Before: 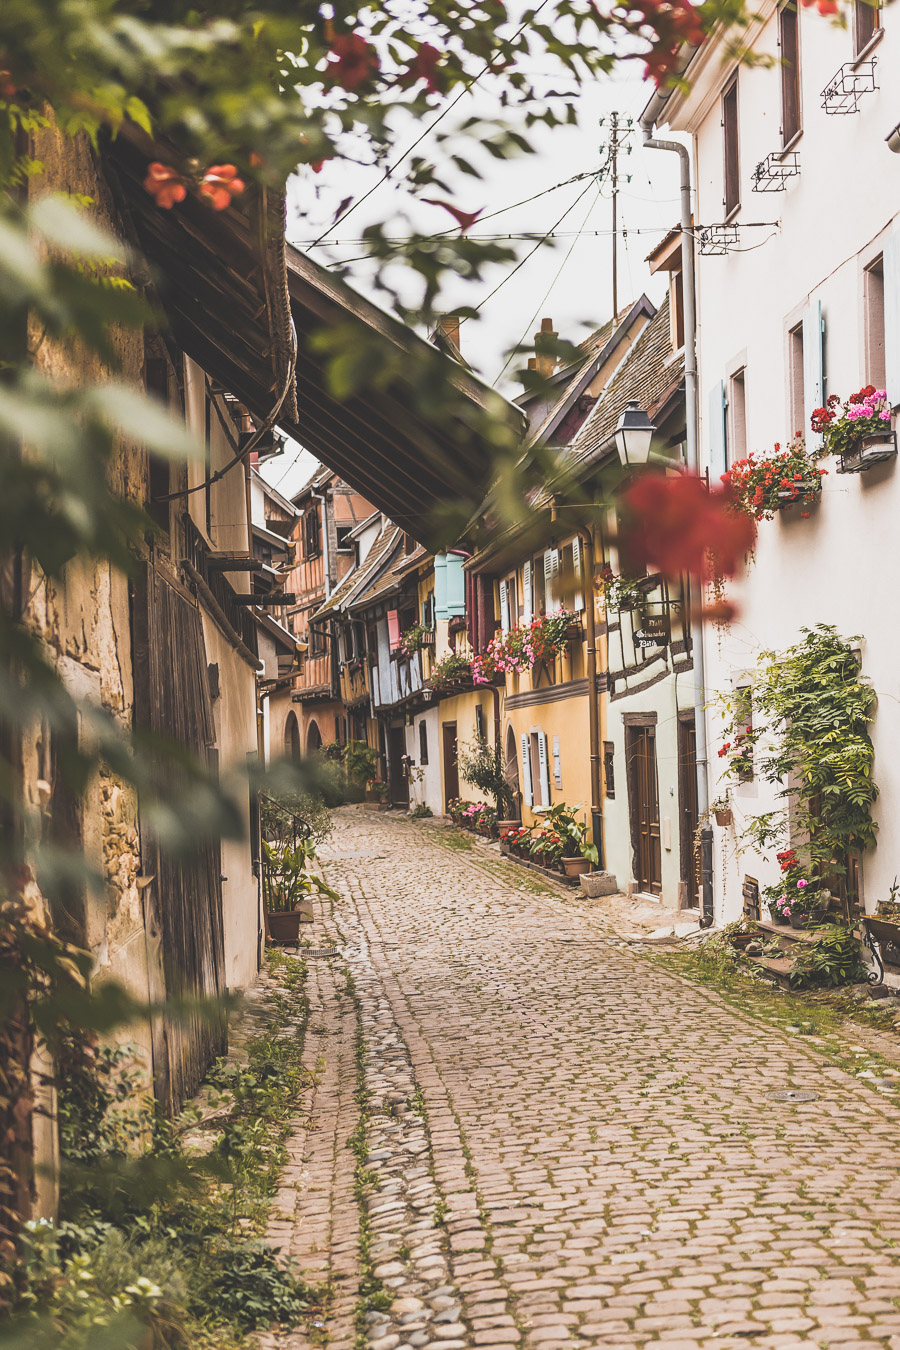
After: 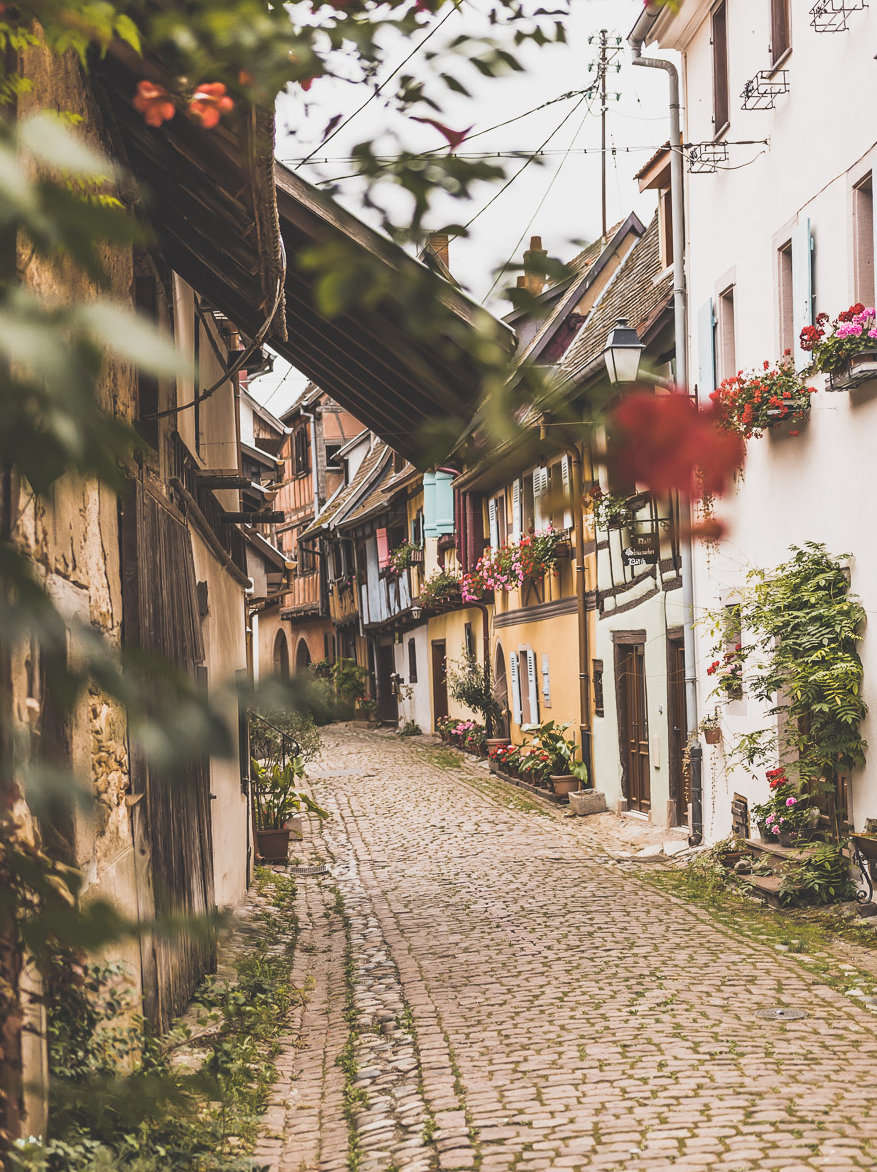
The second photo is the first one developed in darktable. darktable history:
crop: left 1.241%, top 6.095%, right 1.252%, bottom 7.031%
